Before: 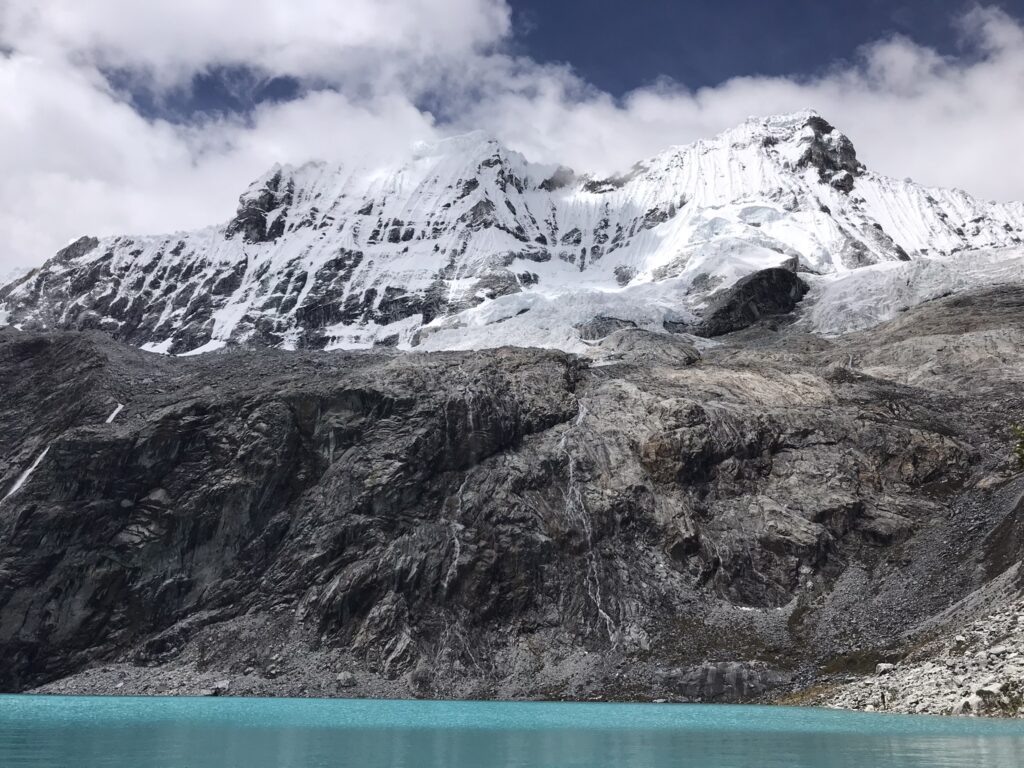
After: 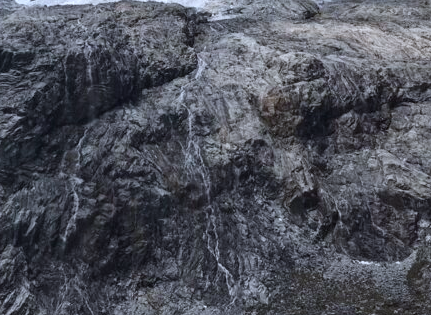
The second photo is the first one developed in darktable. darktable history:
white balance: red 0.954, blue 1.079
crop: left 37.221%, top 45.169%, right 20.63%, bottom 13.777%
